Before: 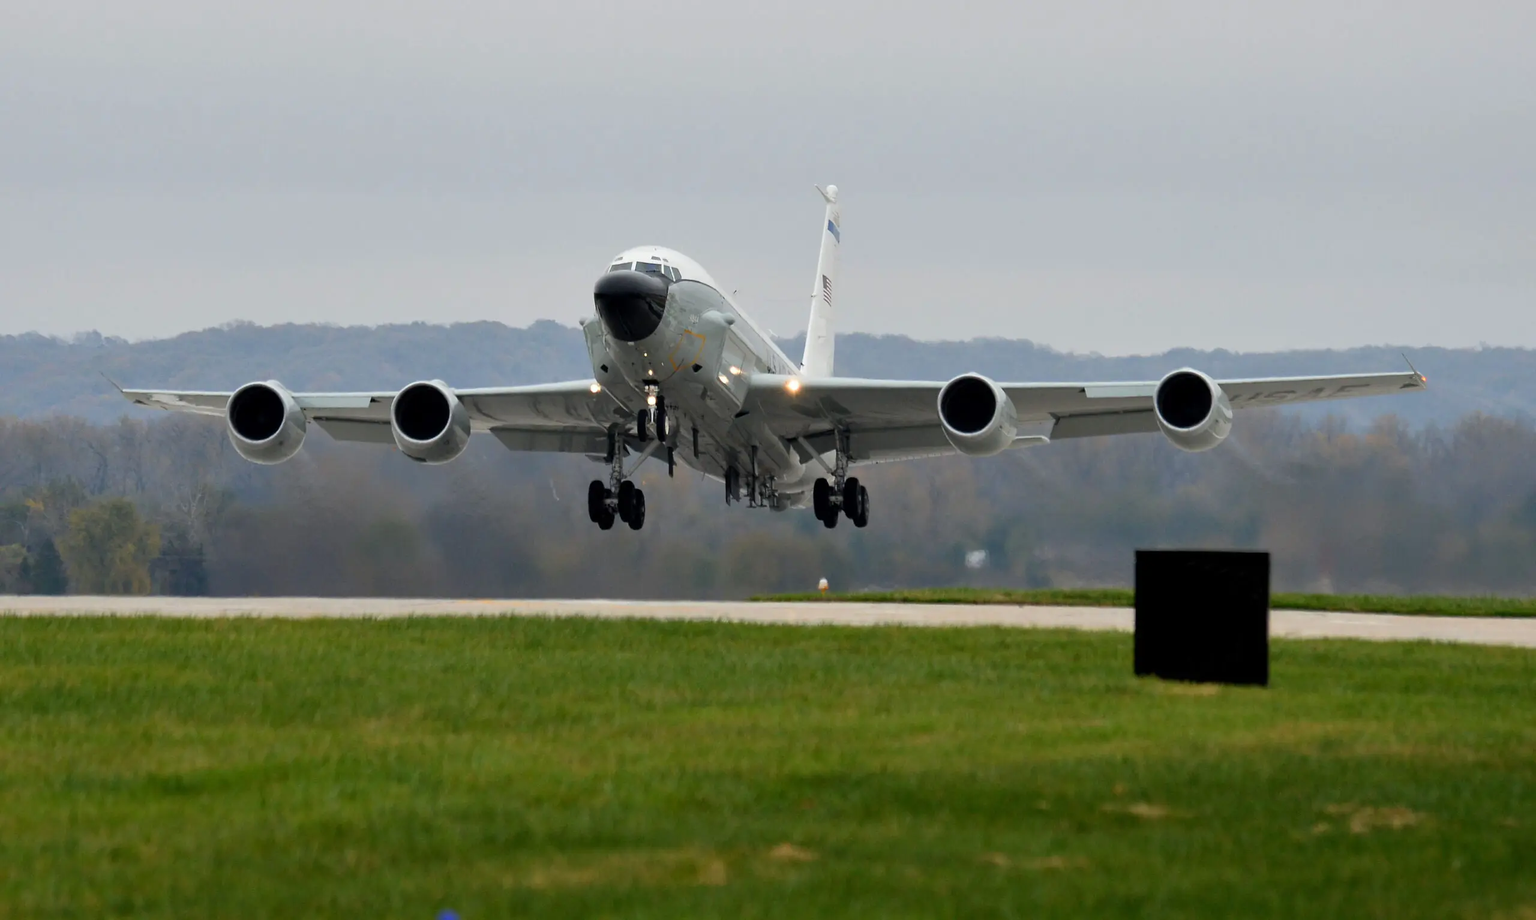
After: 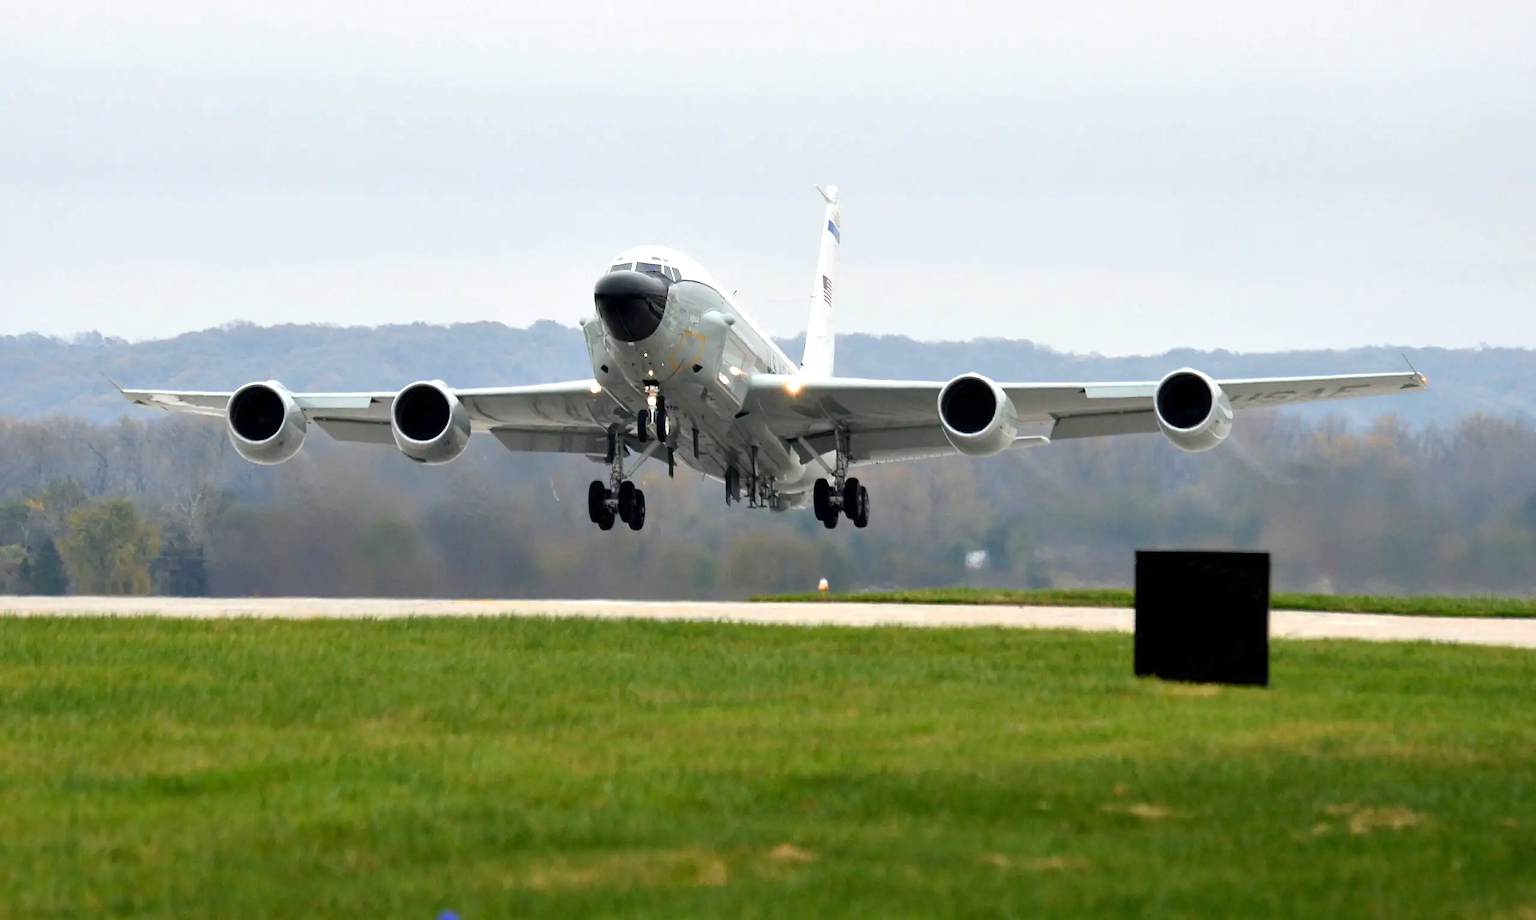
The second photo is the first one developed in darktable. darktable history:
exposure: exposure 0.74 EV, compensate highlight preservation false
